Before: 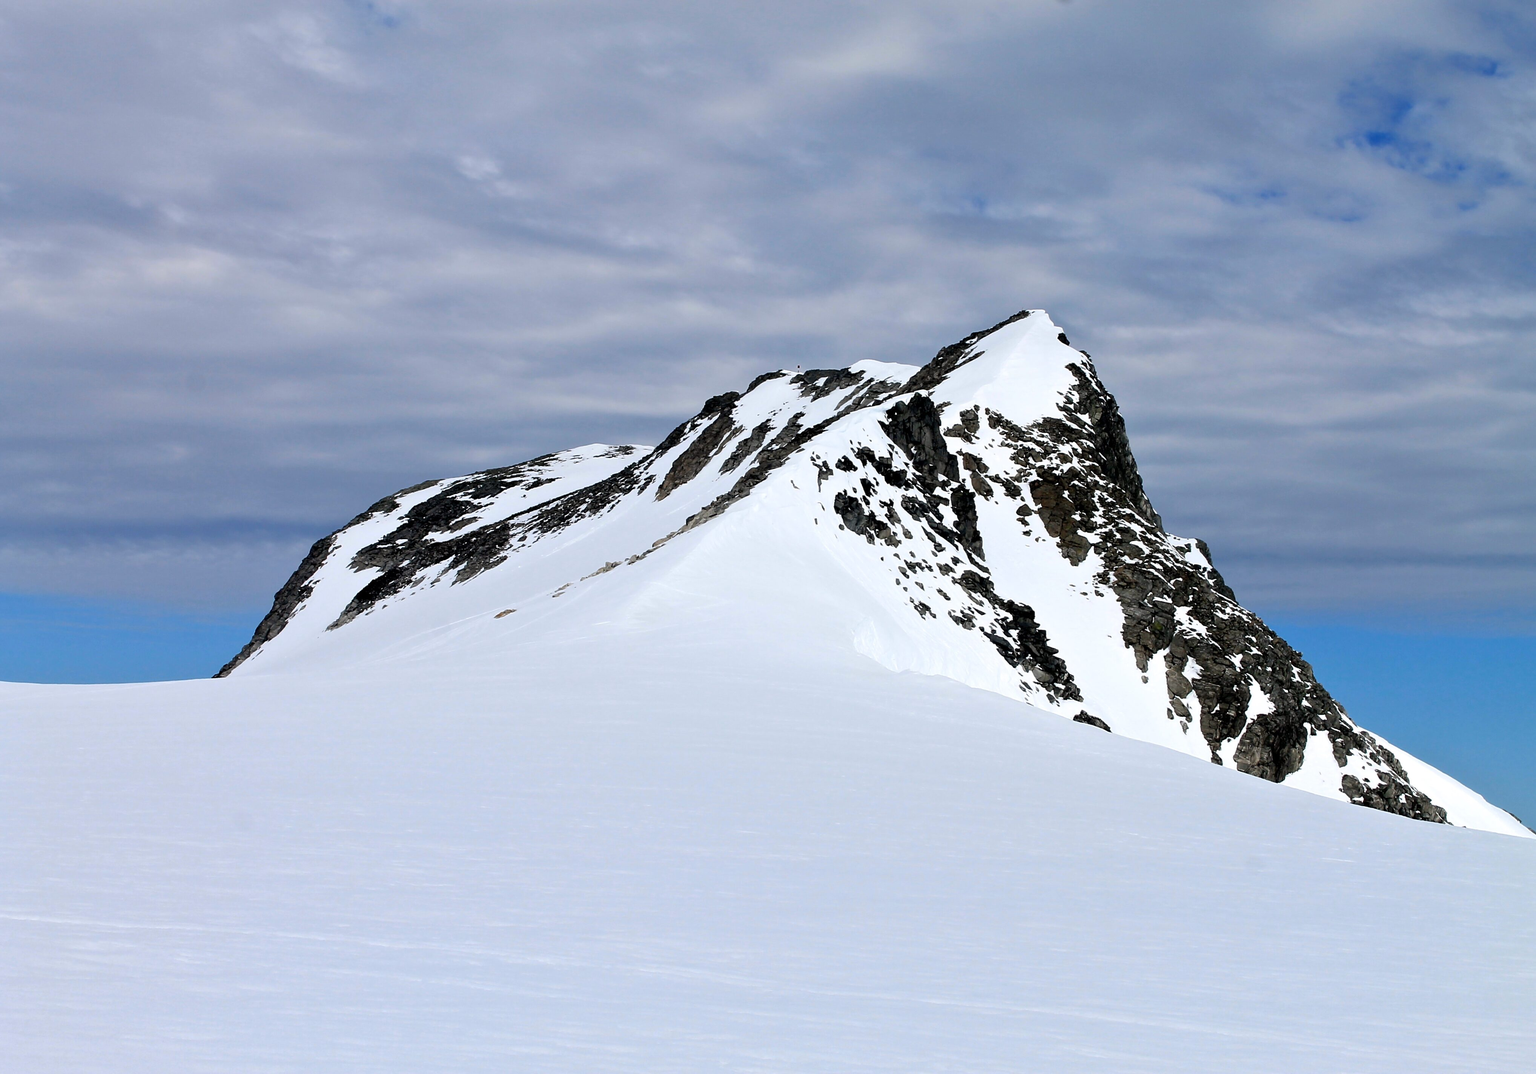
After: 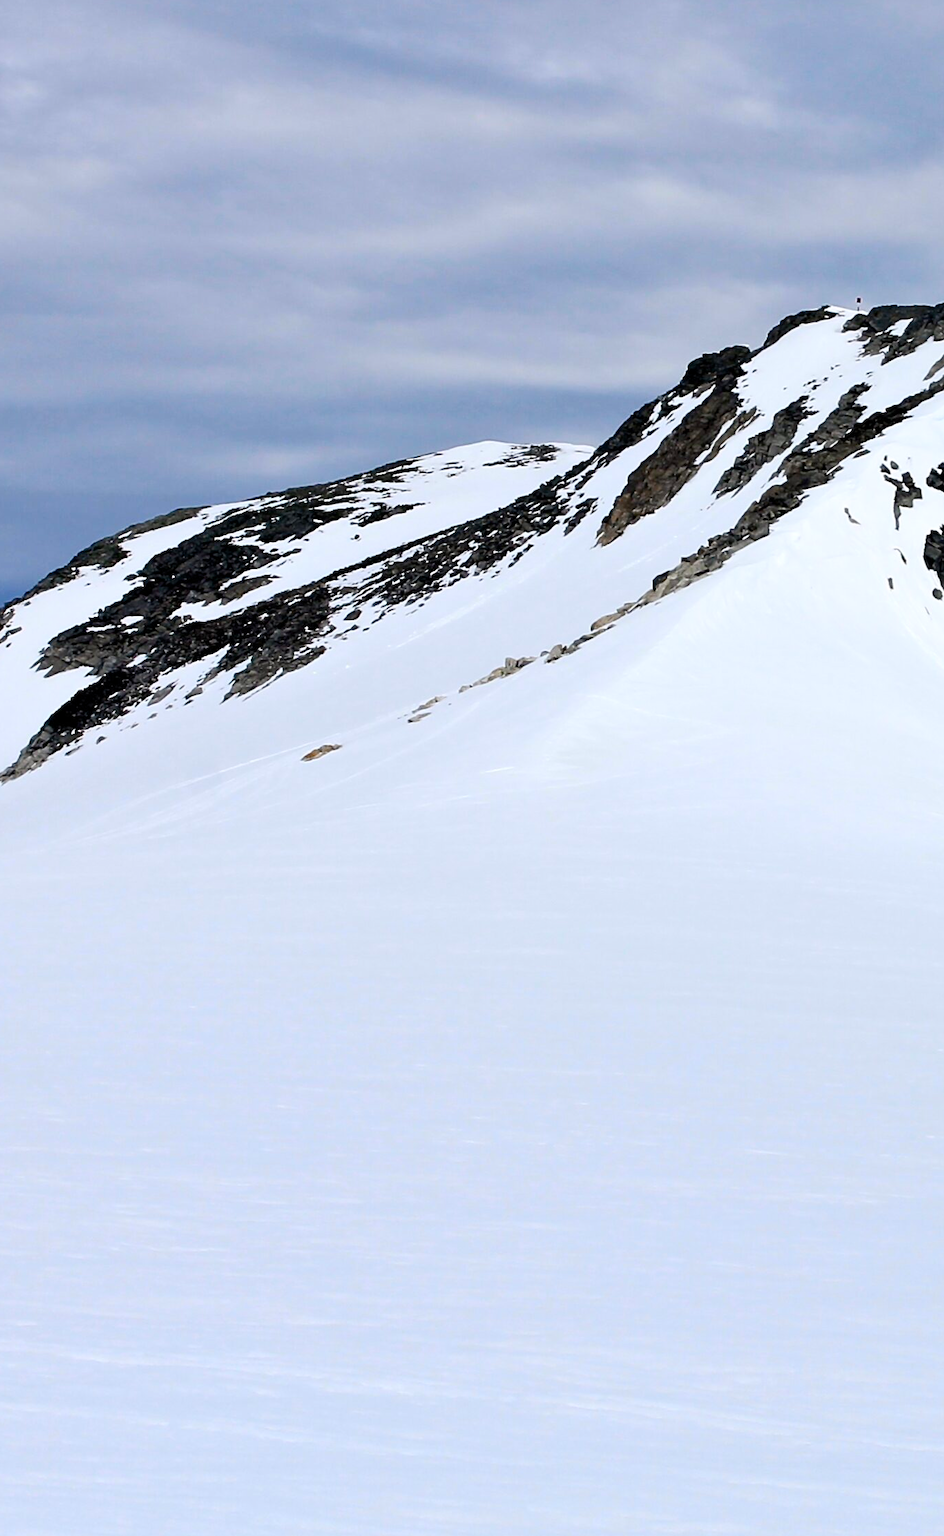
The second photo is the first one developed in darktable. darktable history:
crop and rotate: left 21.484%, top 18.915%, right 44.916%, bottom 2.988%
contrast brightness saturation: contrast 0.149, brightness 0.05
color balance rgb: power › hue 210.8°, perceptual saturation grading › global saturation 34.928%, perceptual saturation grading › highlights -24.738%, perceptual saturation grading › shadows 25.523%
